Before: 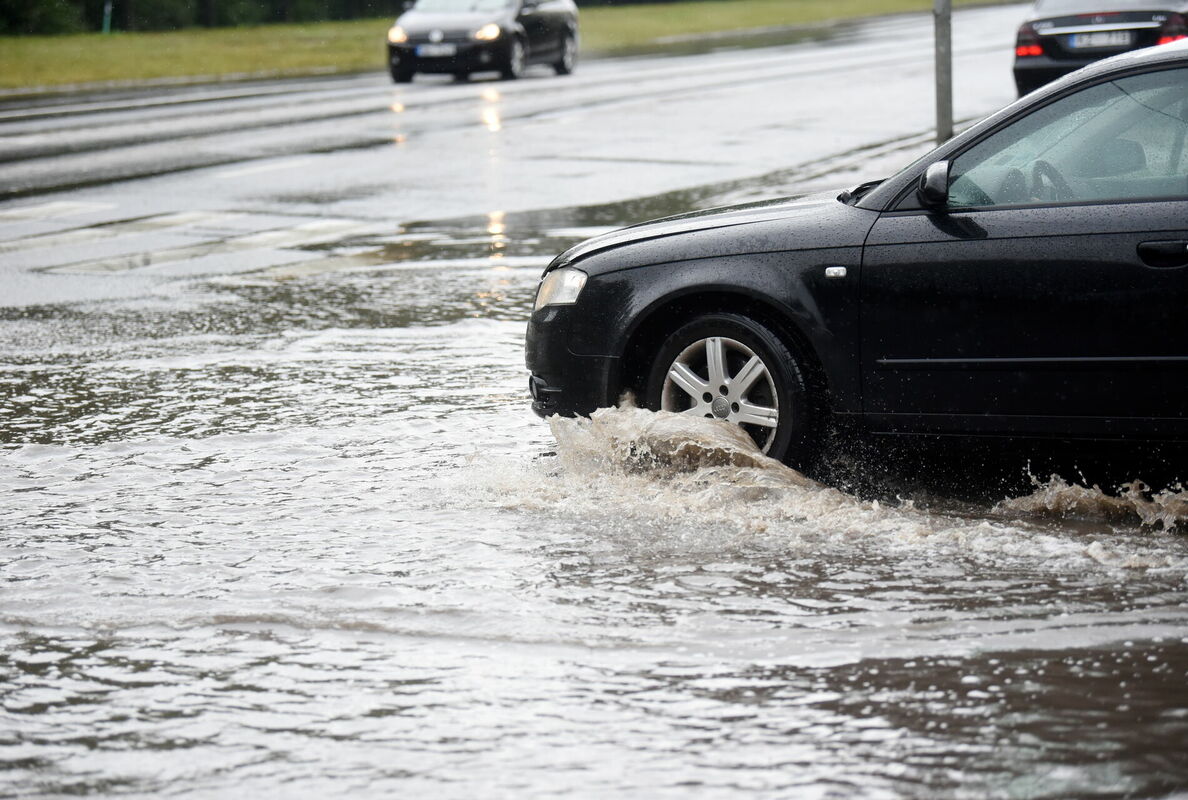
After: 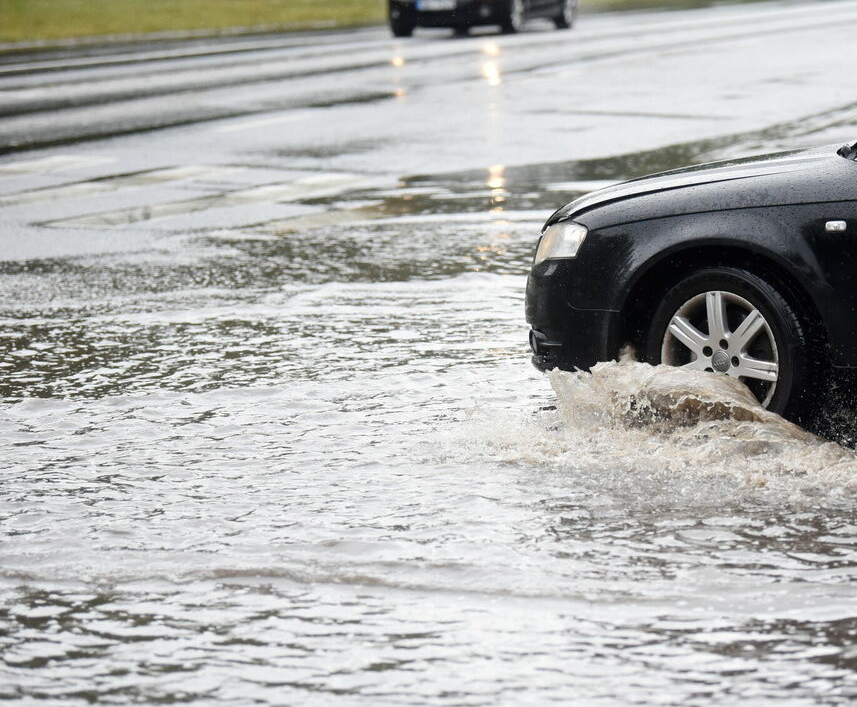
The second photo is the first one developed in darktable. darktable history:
crop: top 5.751%, right 27.842%, bottom 5.759%
